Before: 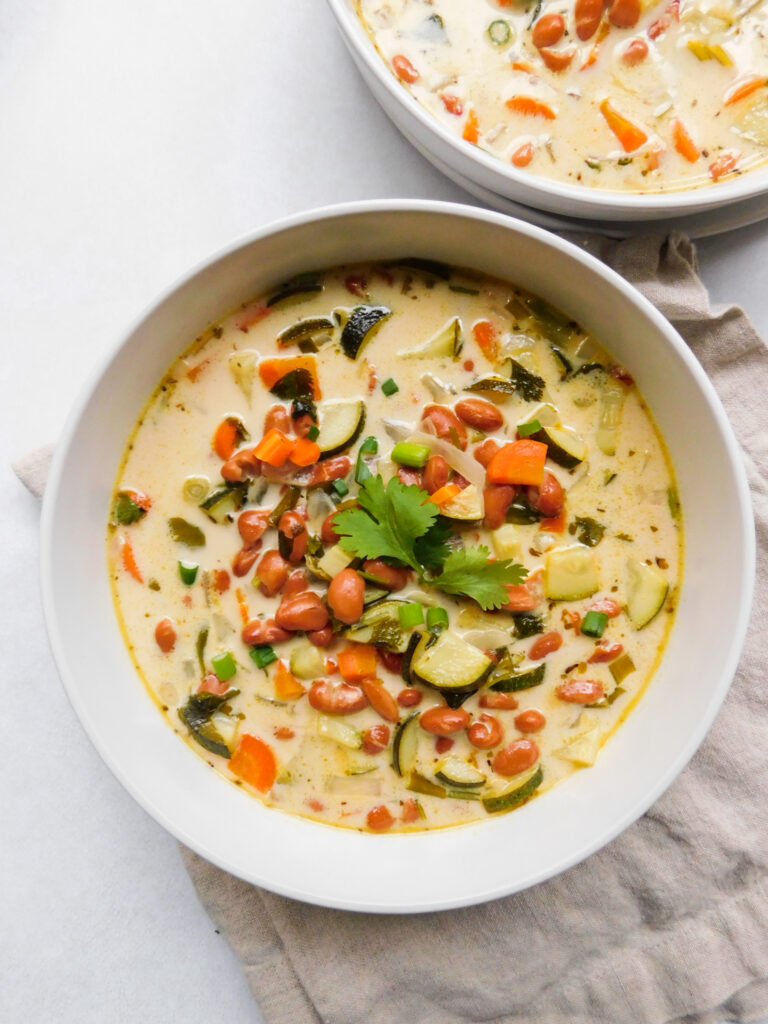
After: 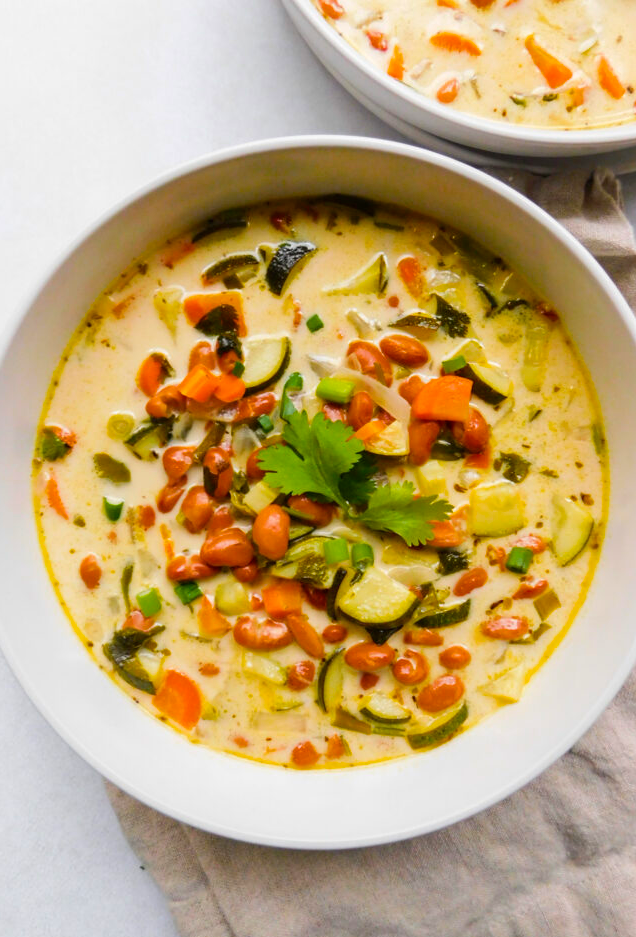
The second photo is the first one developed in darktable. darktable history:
color balance rgb: perceptual saturation grading › global saturation 25%, global vibrance 20%
base curve: exposure shift 0, preserve colors none
crop: left 9.807%, top 6.259%, right 7.334%, bottom 2.177%
